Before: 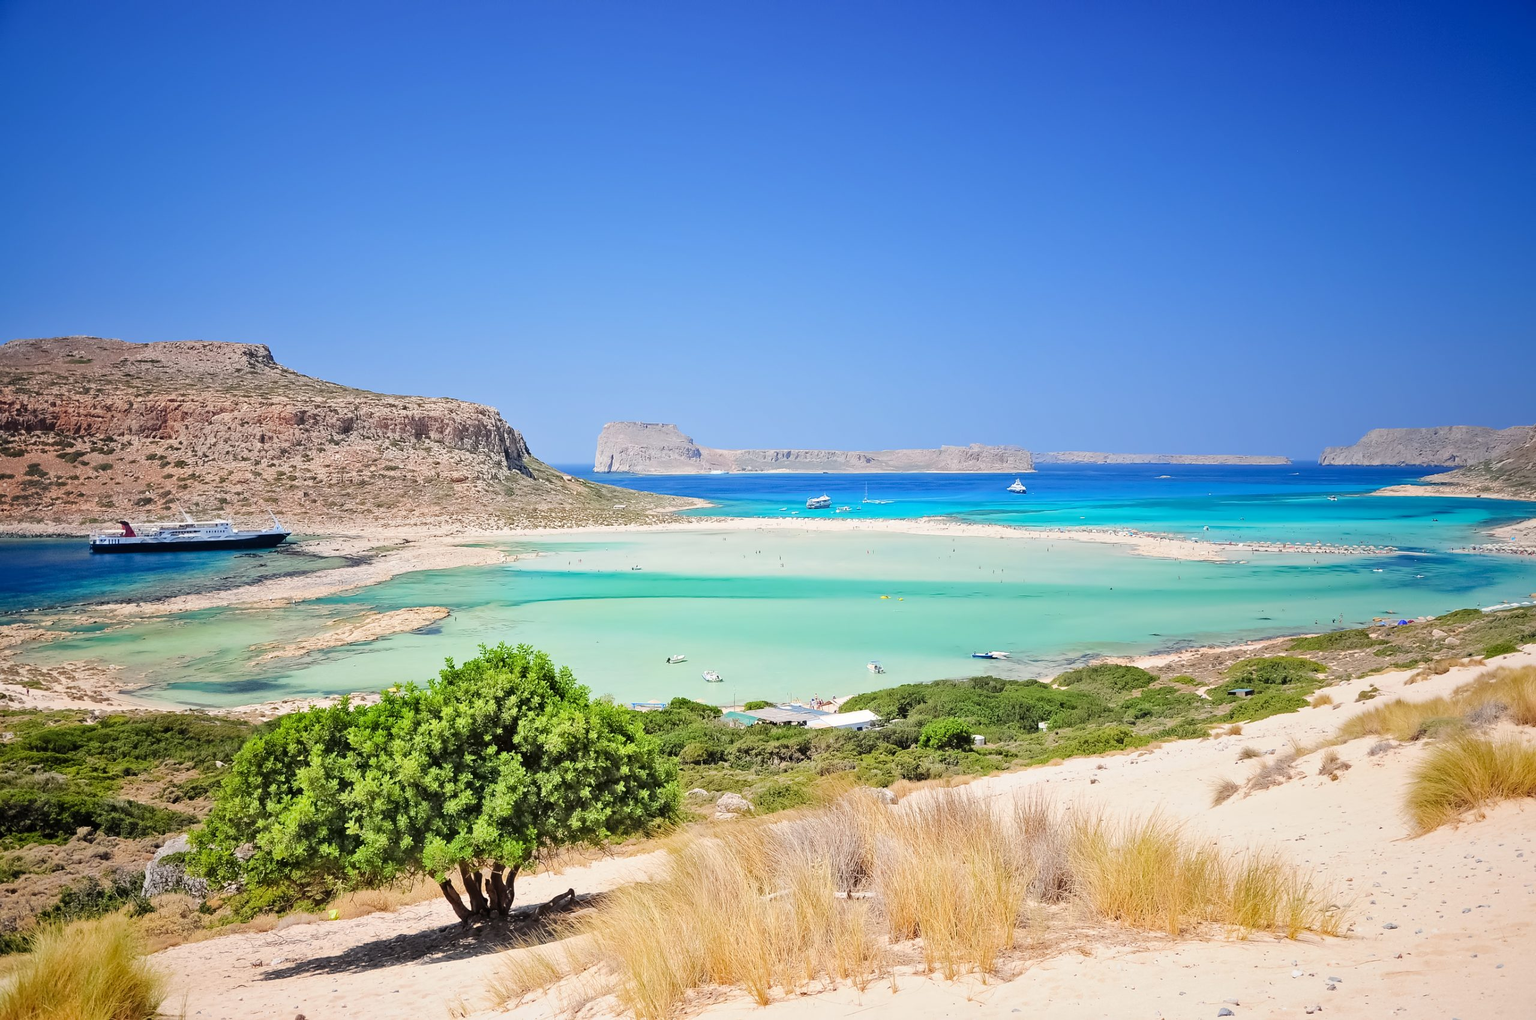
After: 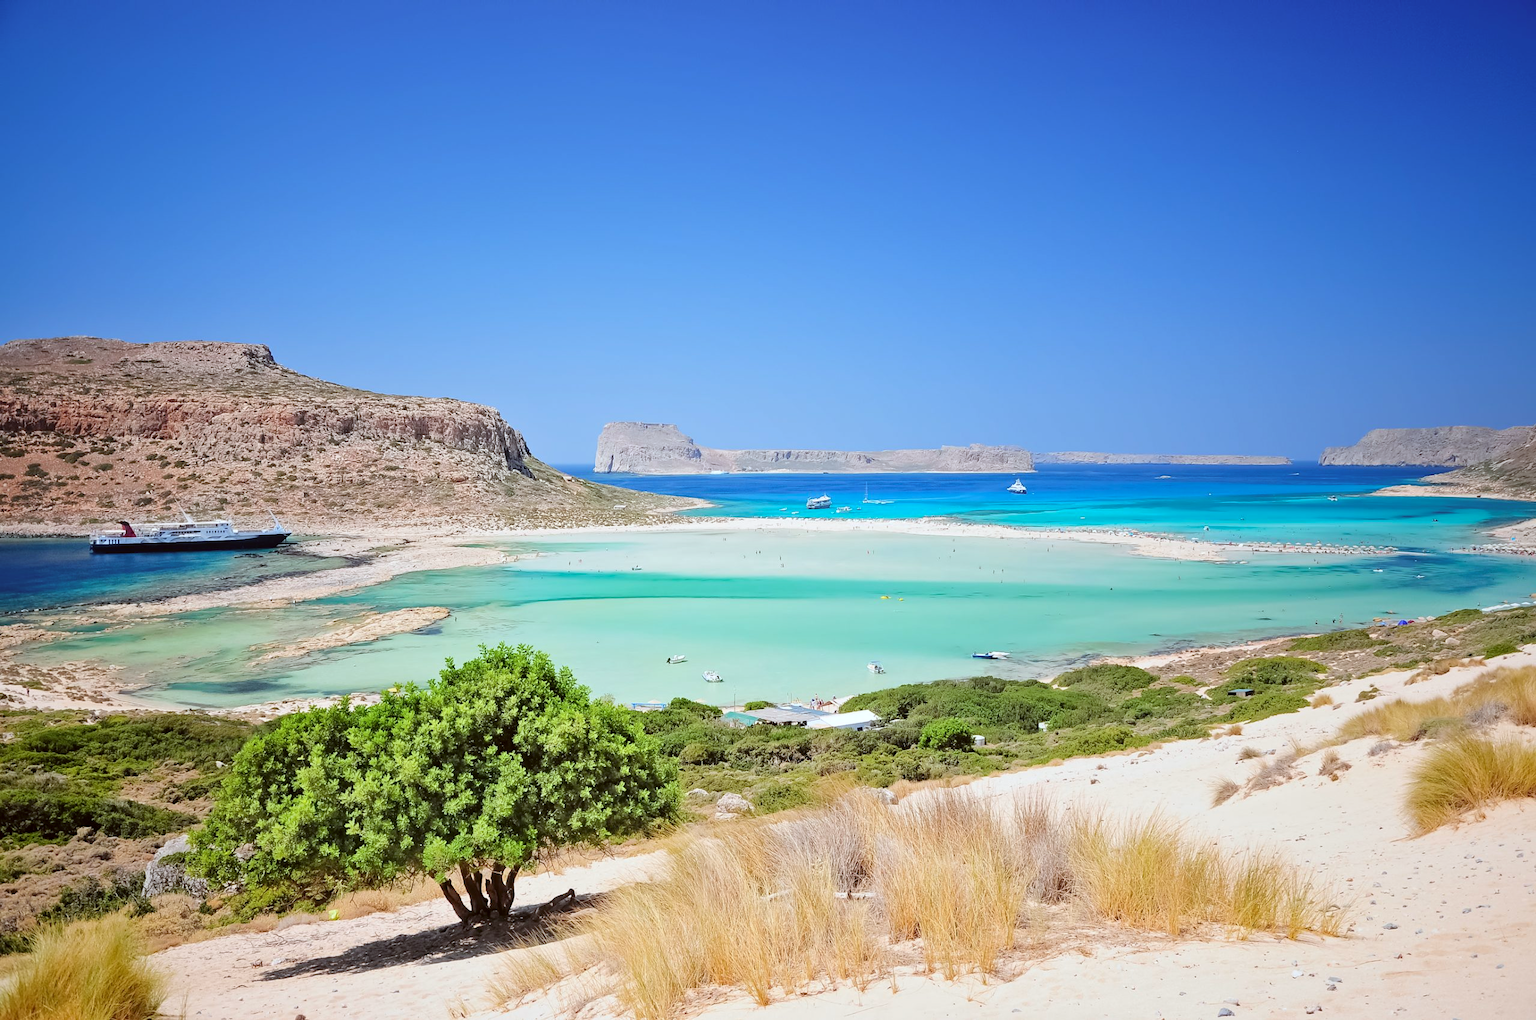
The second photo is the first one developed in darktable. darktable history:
color correction: highlights a* -3.07, highlights b* -6.82, shadows a* 3.01, shadows b* 5.65
